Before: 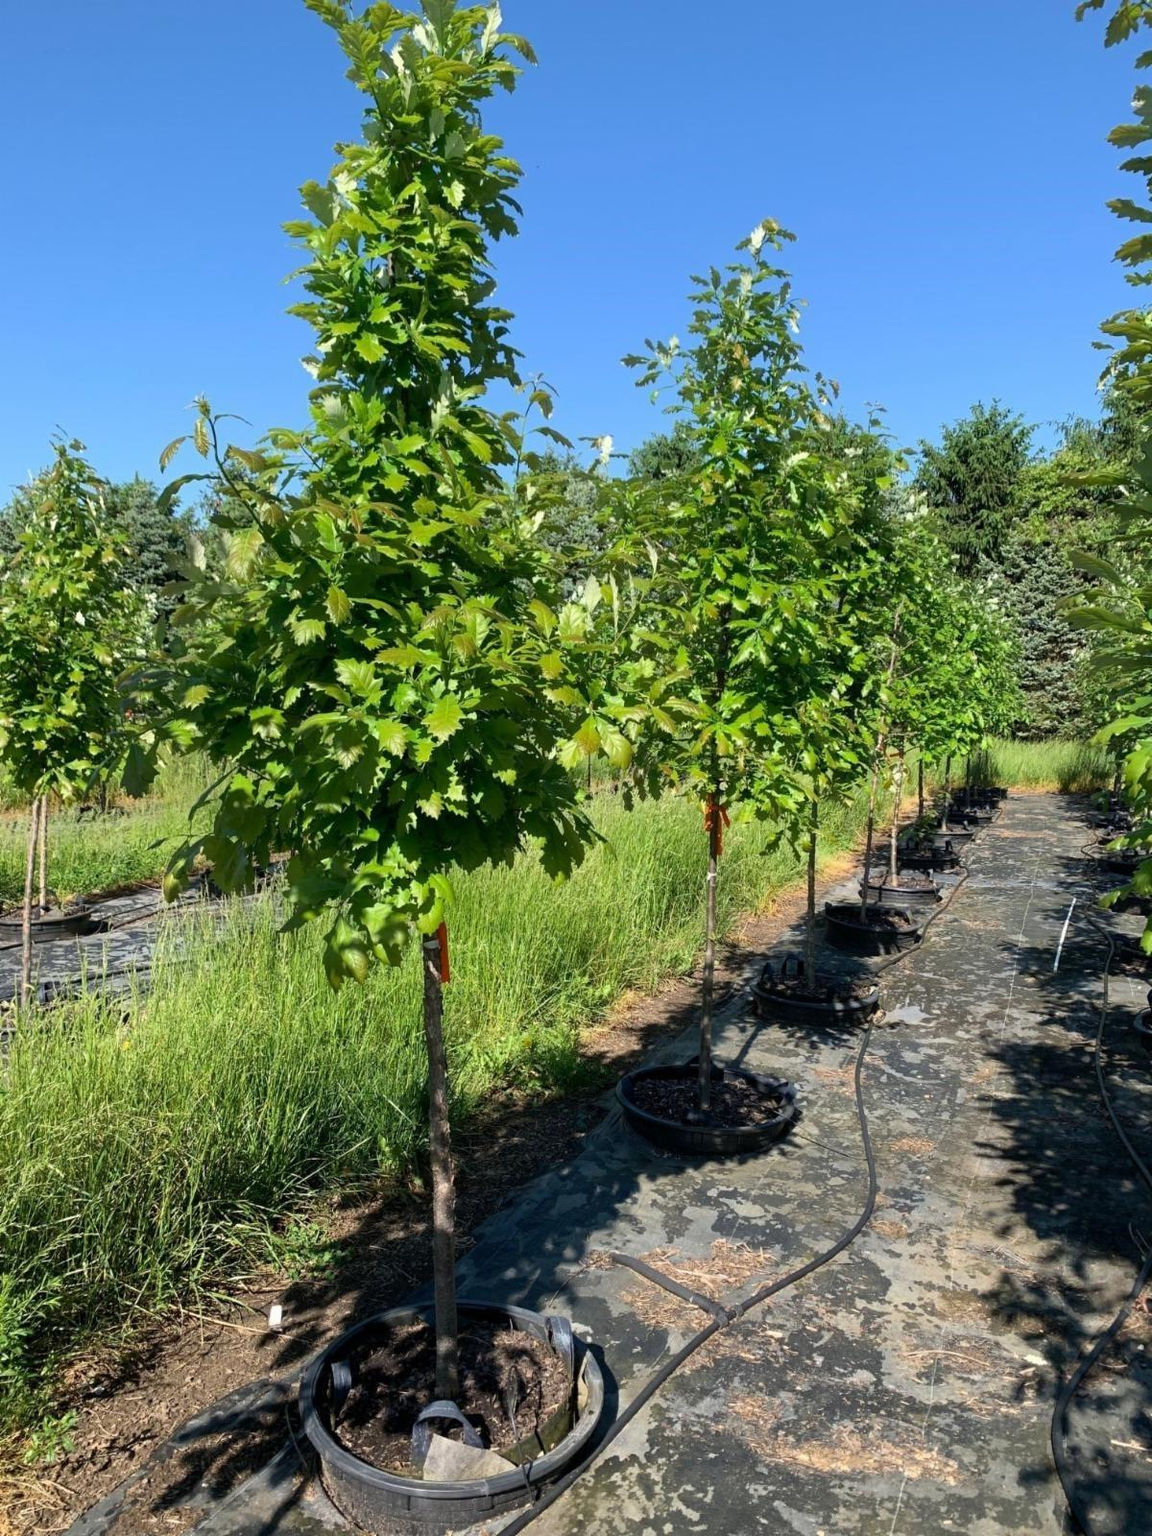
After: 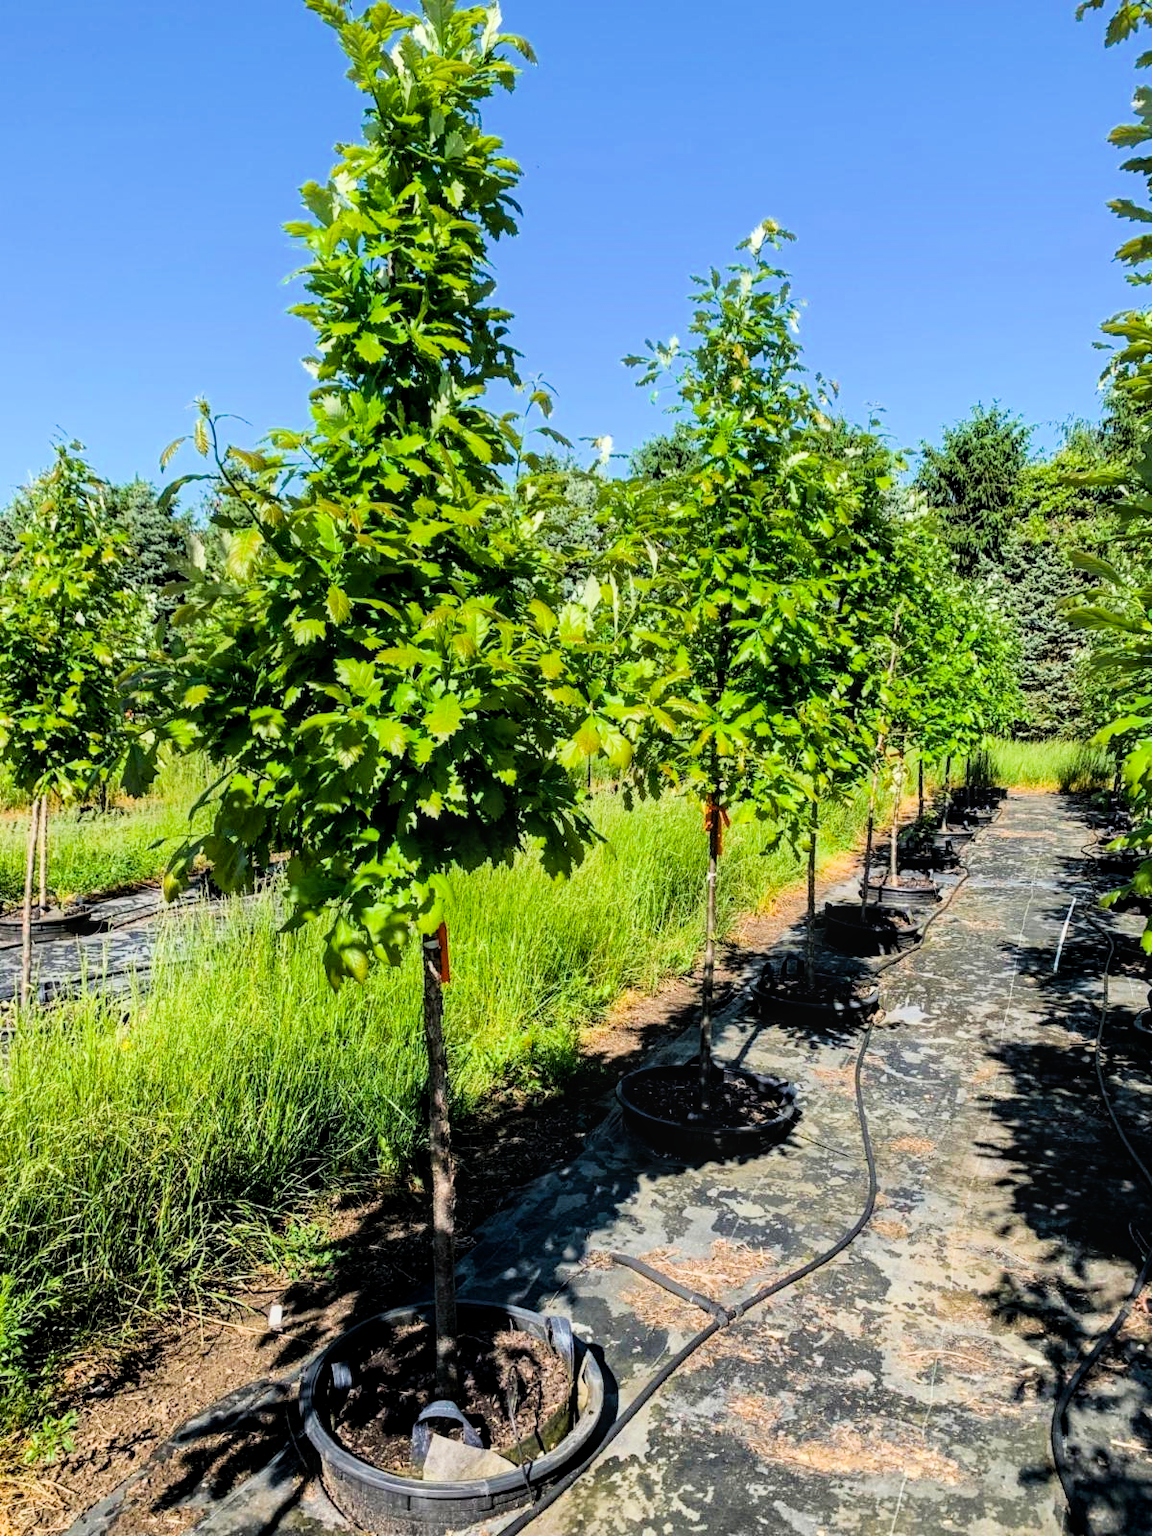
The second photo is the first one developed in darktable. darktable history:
exposure "scene-referred default": black level correction 0, exposure 0.7 EV, compensate exposure bias true, compensate highlight preservation false
color balance rgb: perceptual saturation grading › global saturation 20%, global vibrance 20%
filmic rgb: black relative exposure -5 EV, hardness 2.88, contrast 1.3
local contrast: on, module defaults
